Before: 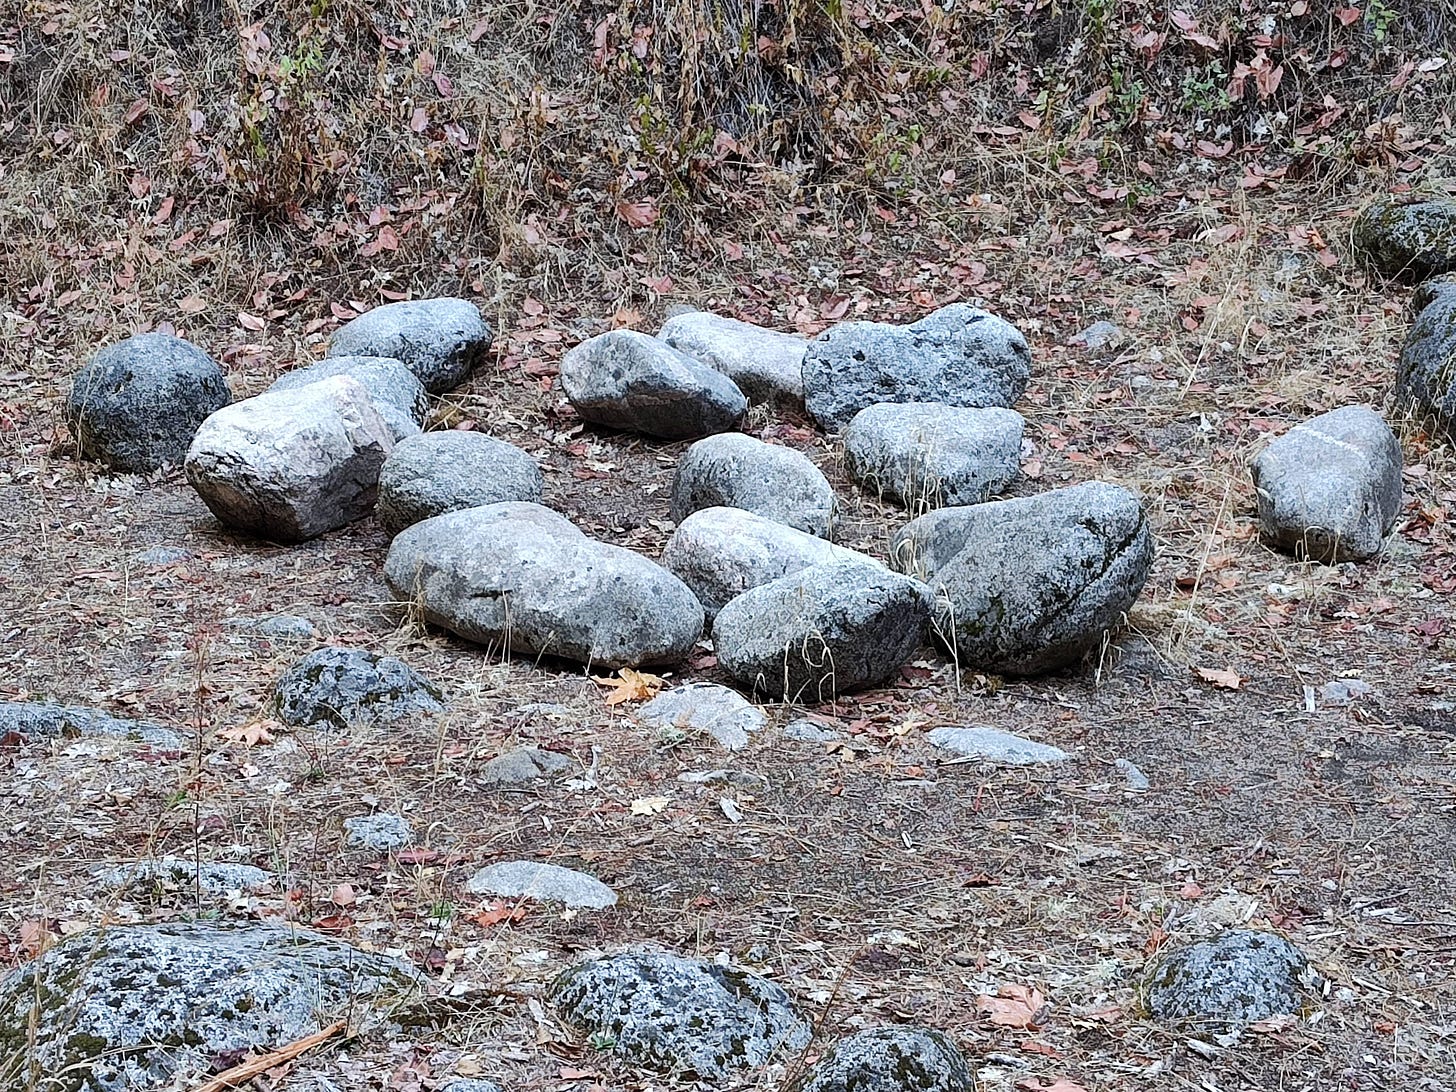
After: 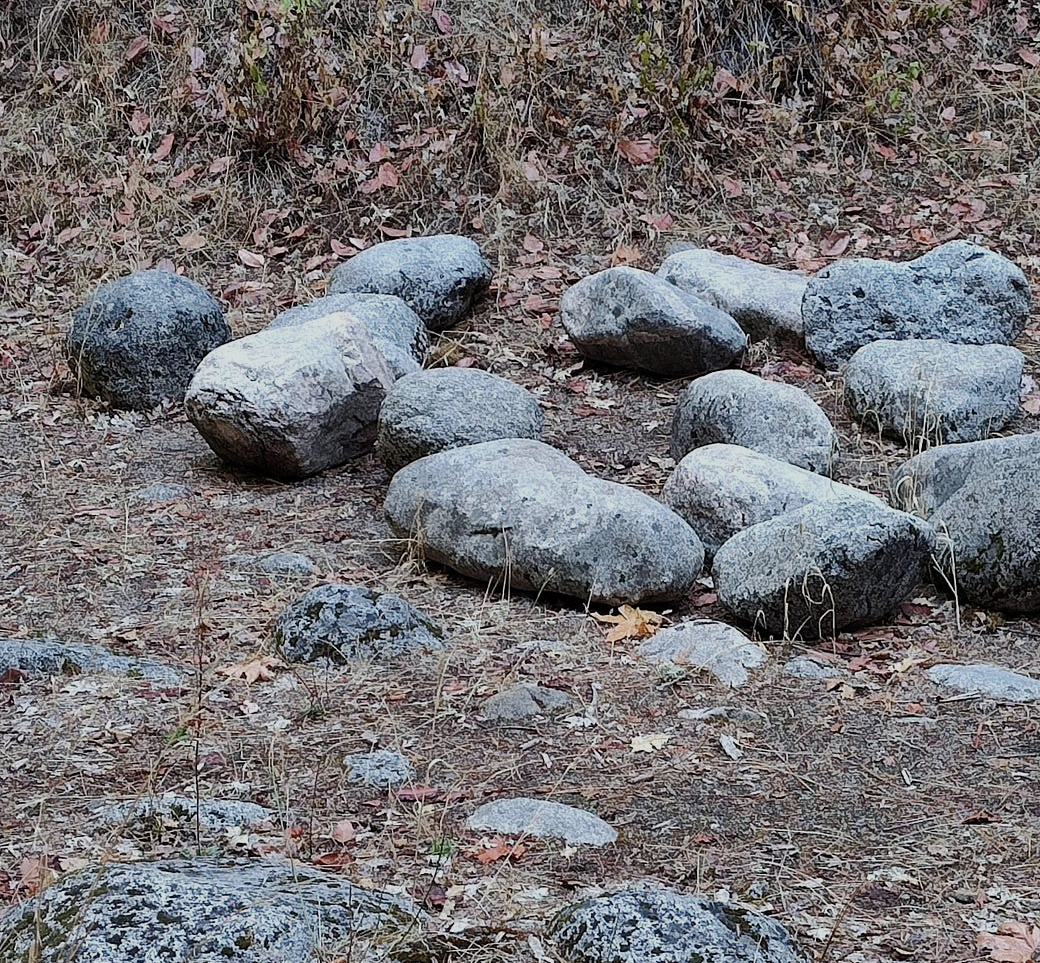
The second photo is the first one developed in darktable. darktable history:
exposure: exposure -0.462 EV, compensate highlight preservation false
crop: top 5.803%, right 27.864%, bottom 5.804%
